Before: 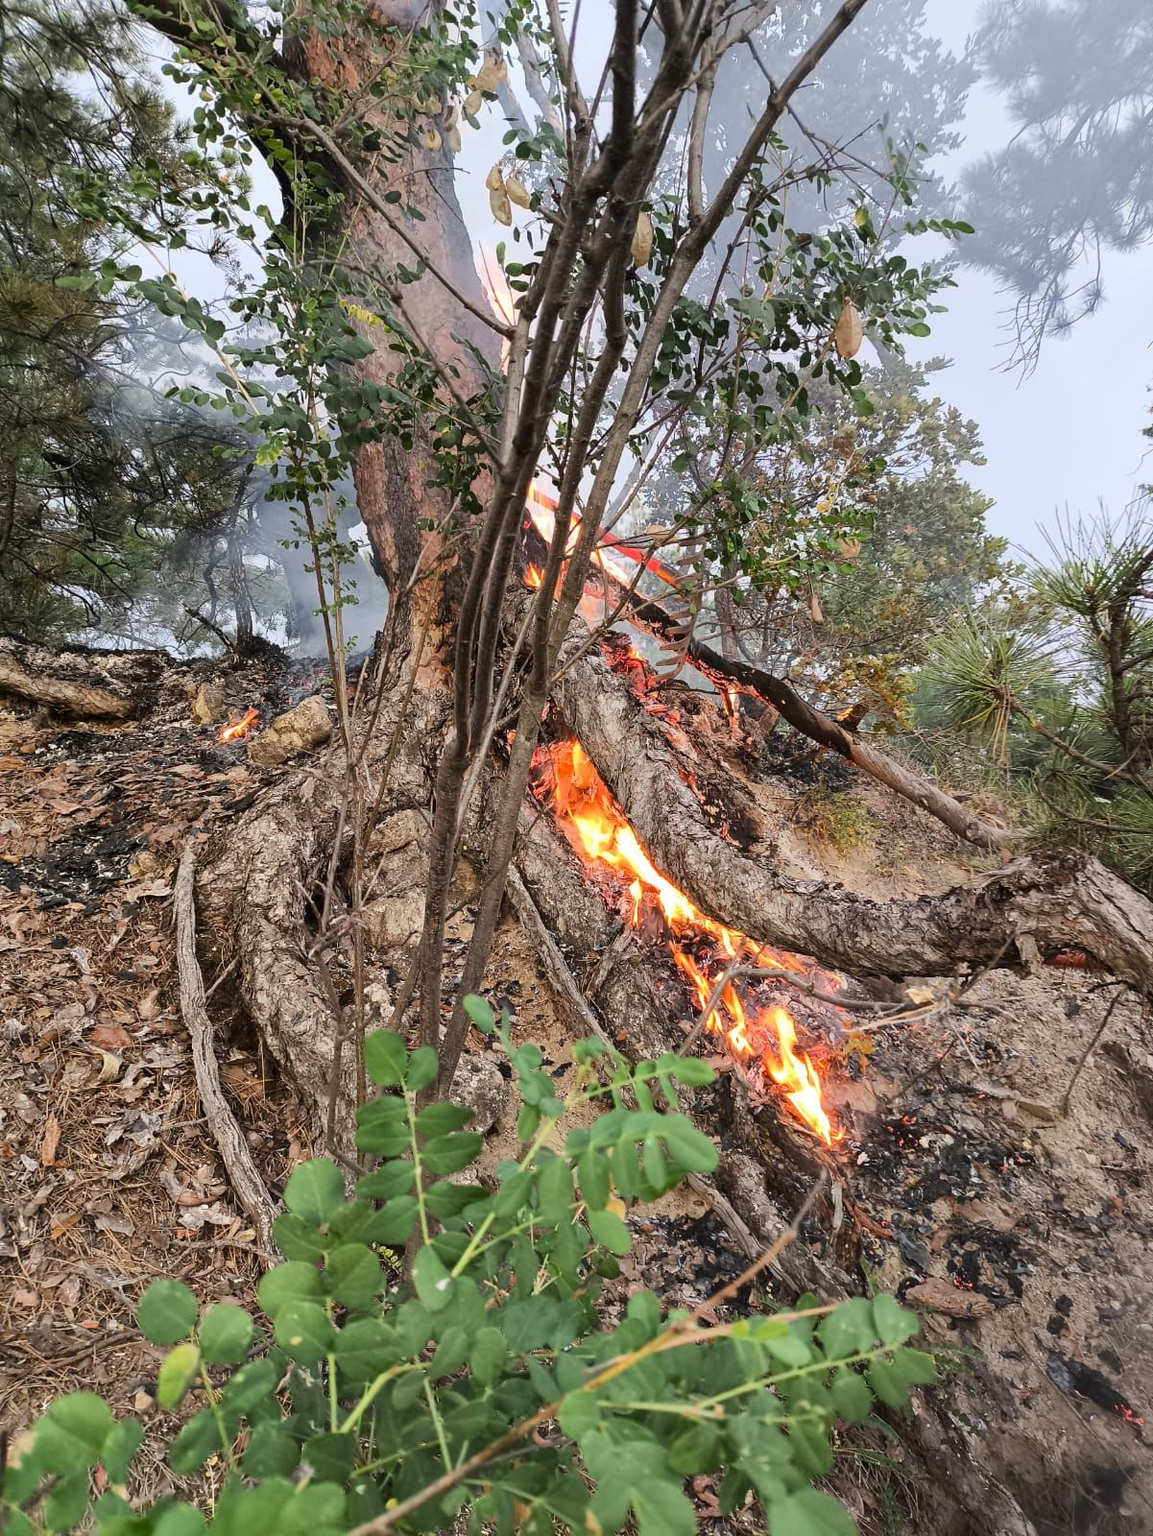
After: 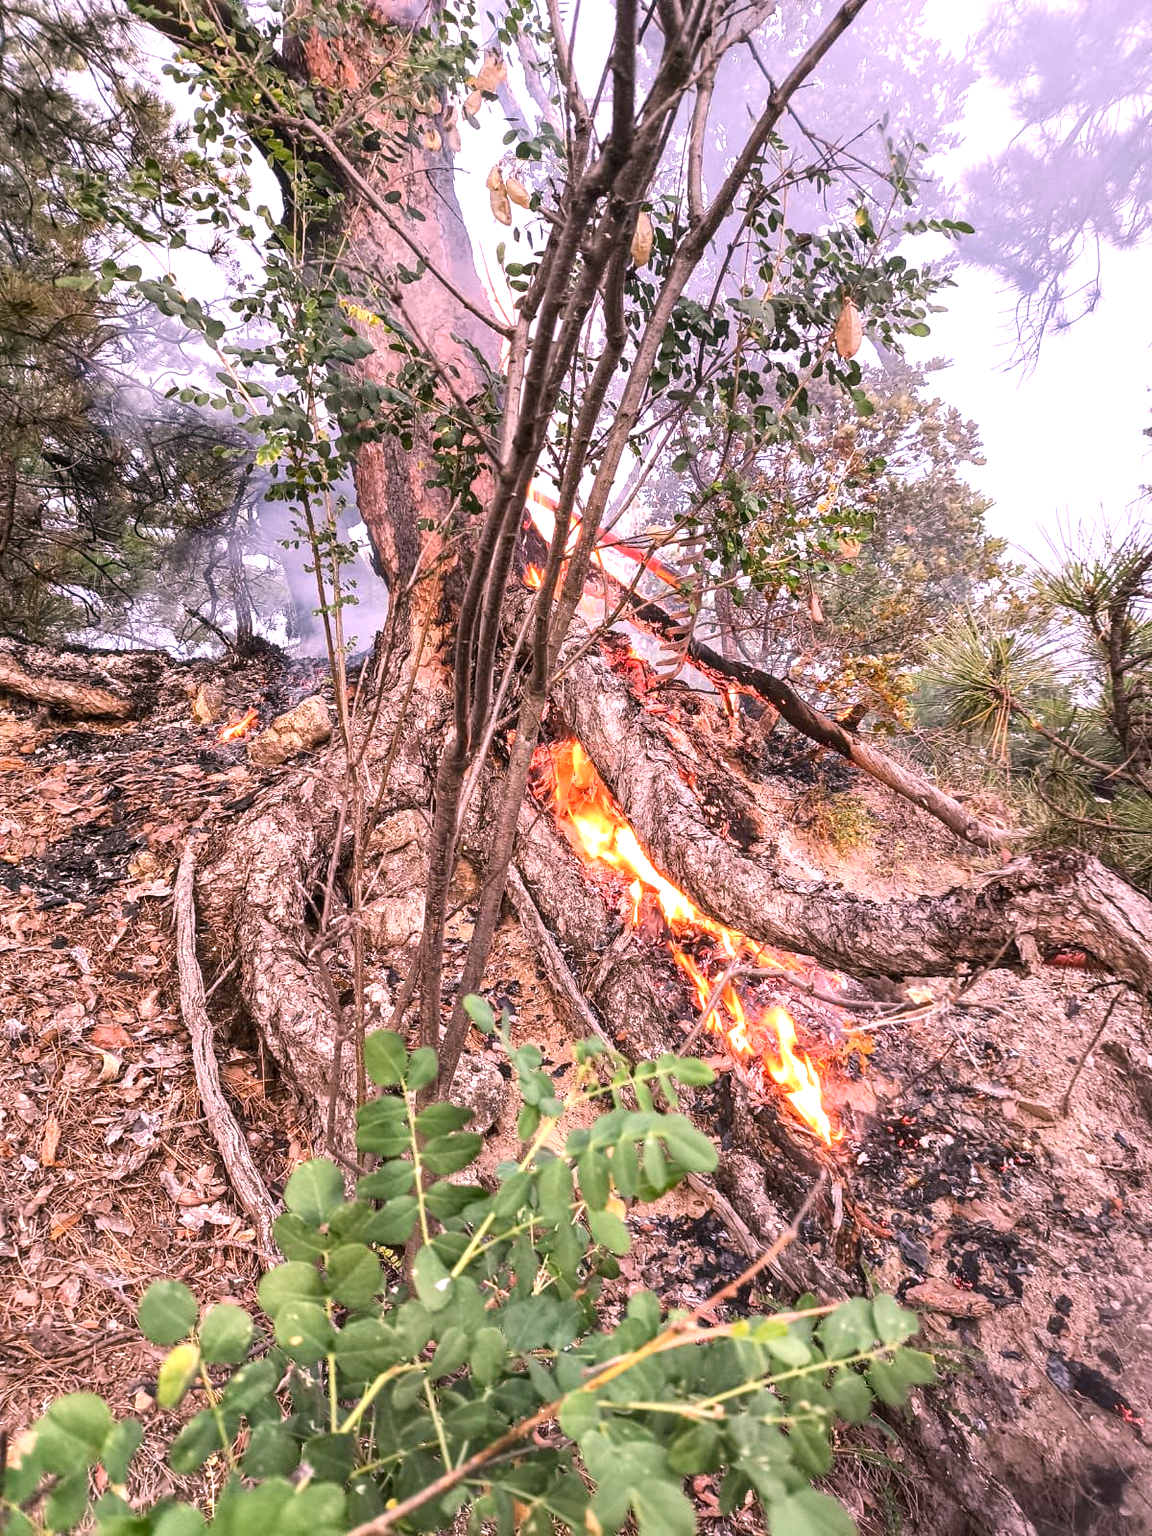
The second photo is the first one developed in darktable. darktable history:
color balance rgb: on, module defaults
local contrast: on, module defaults
white balance: red 1.188, blue 1.11
exposure: exposure 0.559 EV
